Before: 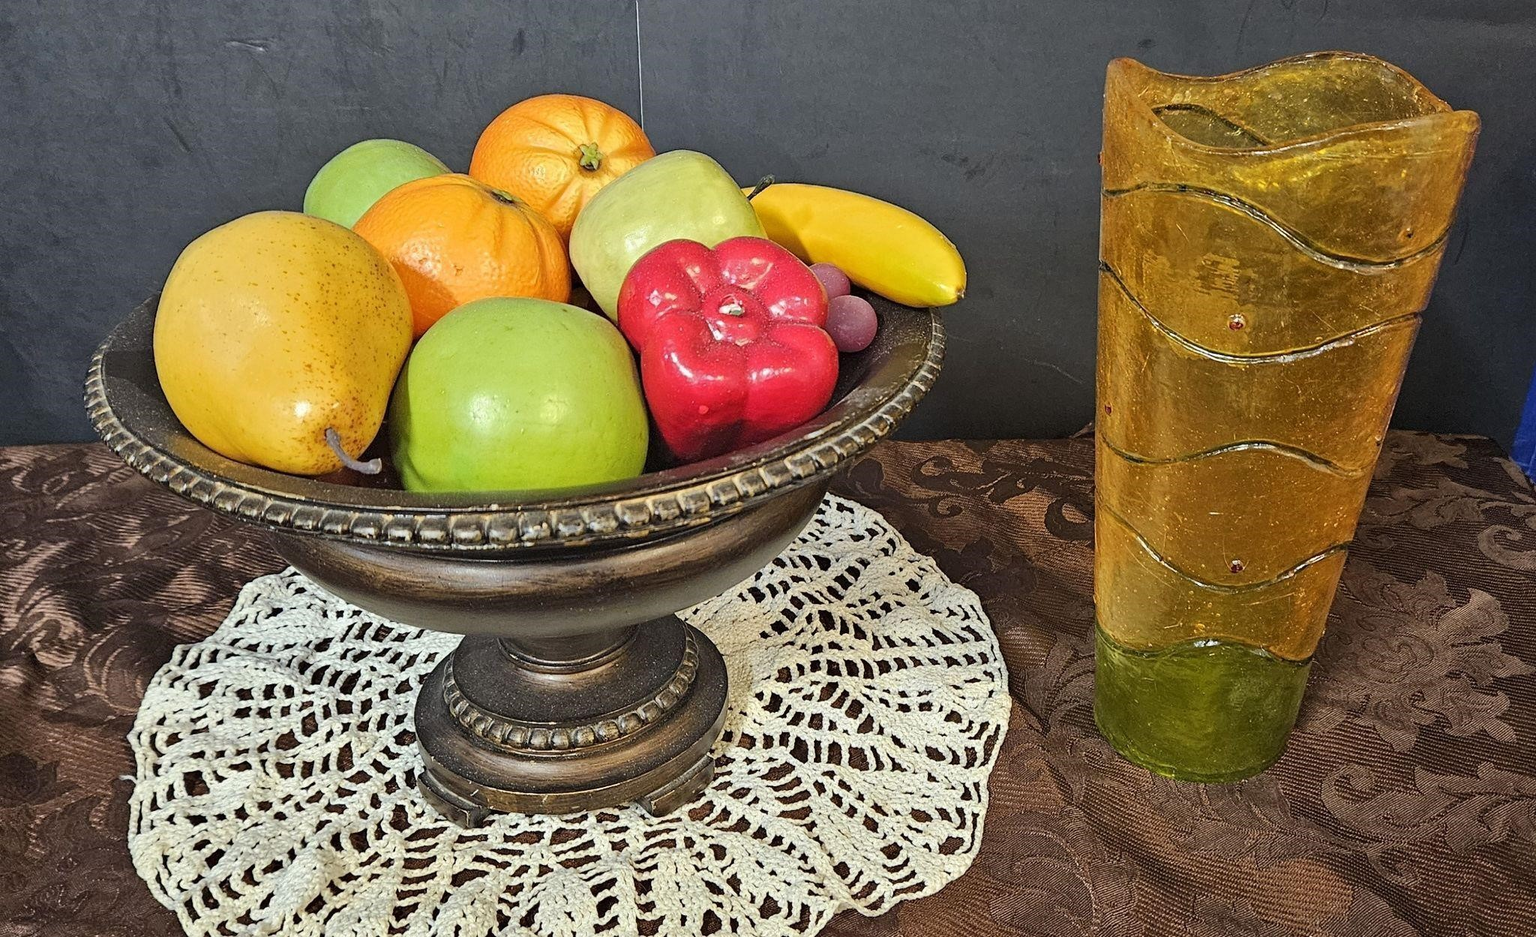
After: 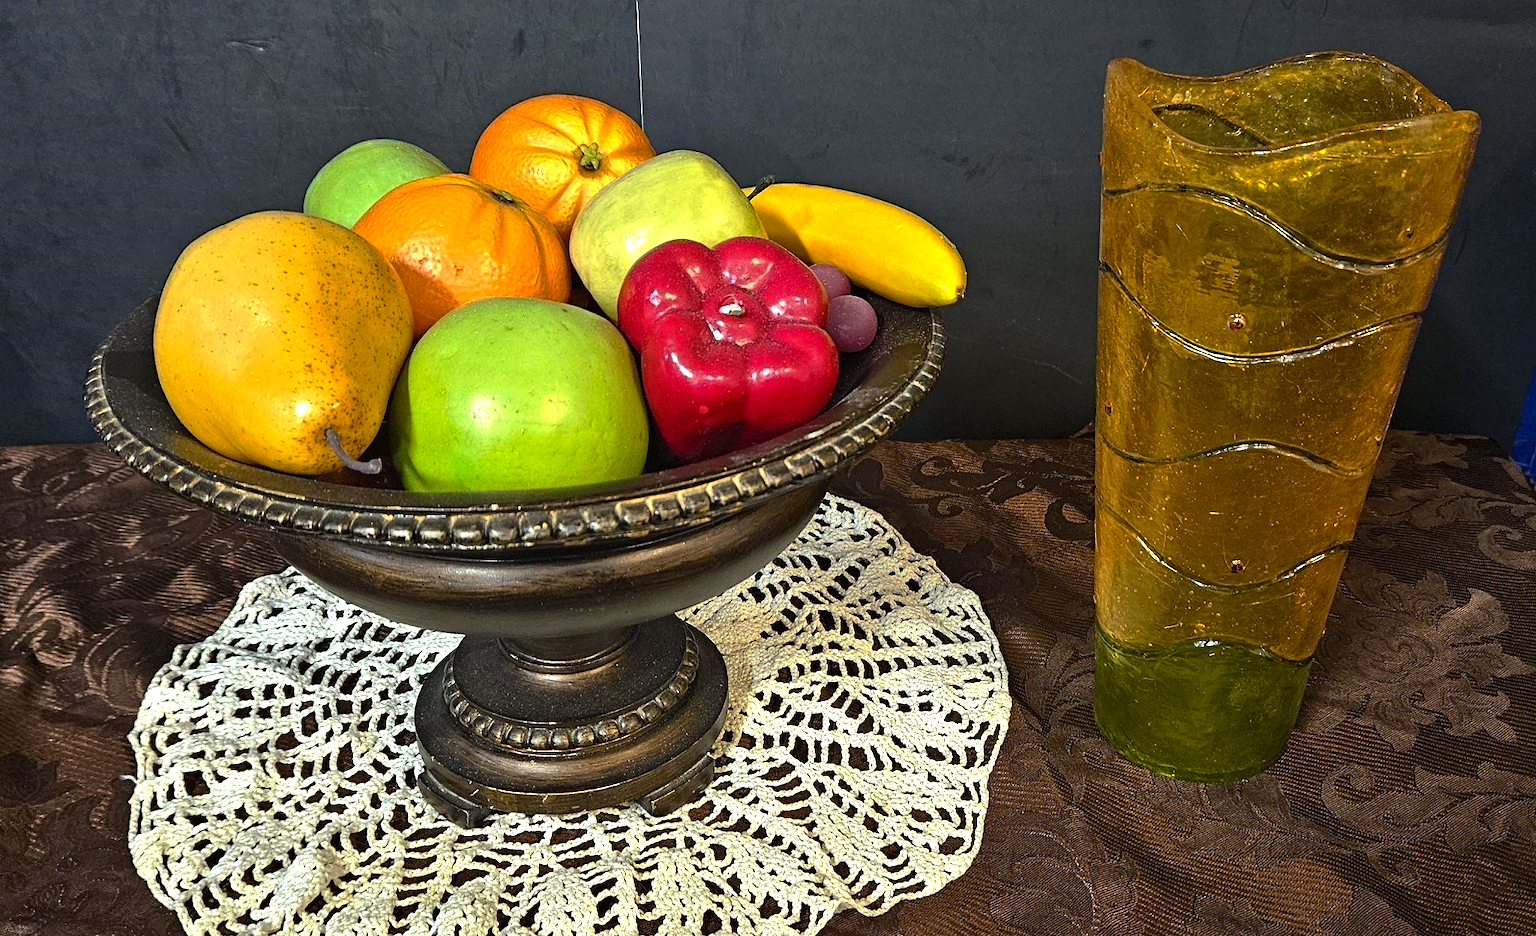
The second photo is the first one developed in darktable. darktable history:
base curve: curves: ch0 [(0, 0) (0.595, 0.418) (1, 1)], preserve colors none
color balance rgb: shadows lift › chroma 1.035%, shadows lift › hue 216.42°, perceptual saturation grading › global saturation 15.63%, perceptual saturation grading › highlights -19.163%, perceptual saturation grading › shadows 19.767%, perceptual brilliance grading › global brilliance 15.073%, perceptual brilliance grading › shadows -34.196%, global vibrance 20%
